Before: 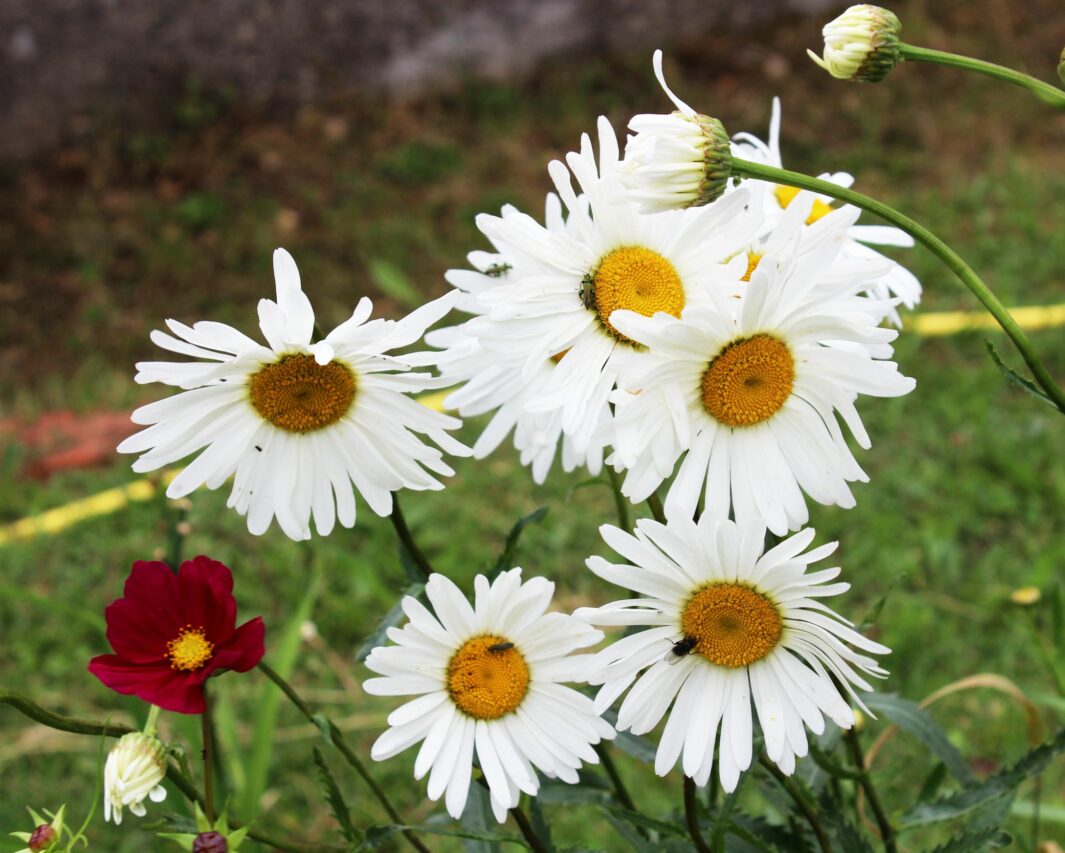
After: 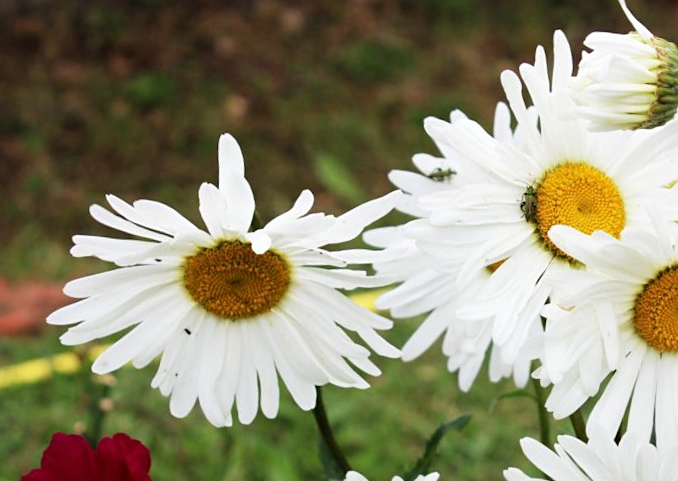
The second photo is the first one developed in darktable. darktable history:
sharpen: amount 0.211
crop and rotate: angle -5.02°, left 2.052%, top 6.869%, right 27.519%, bottom 30.718%
